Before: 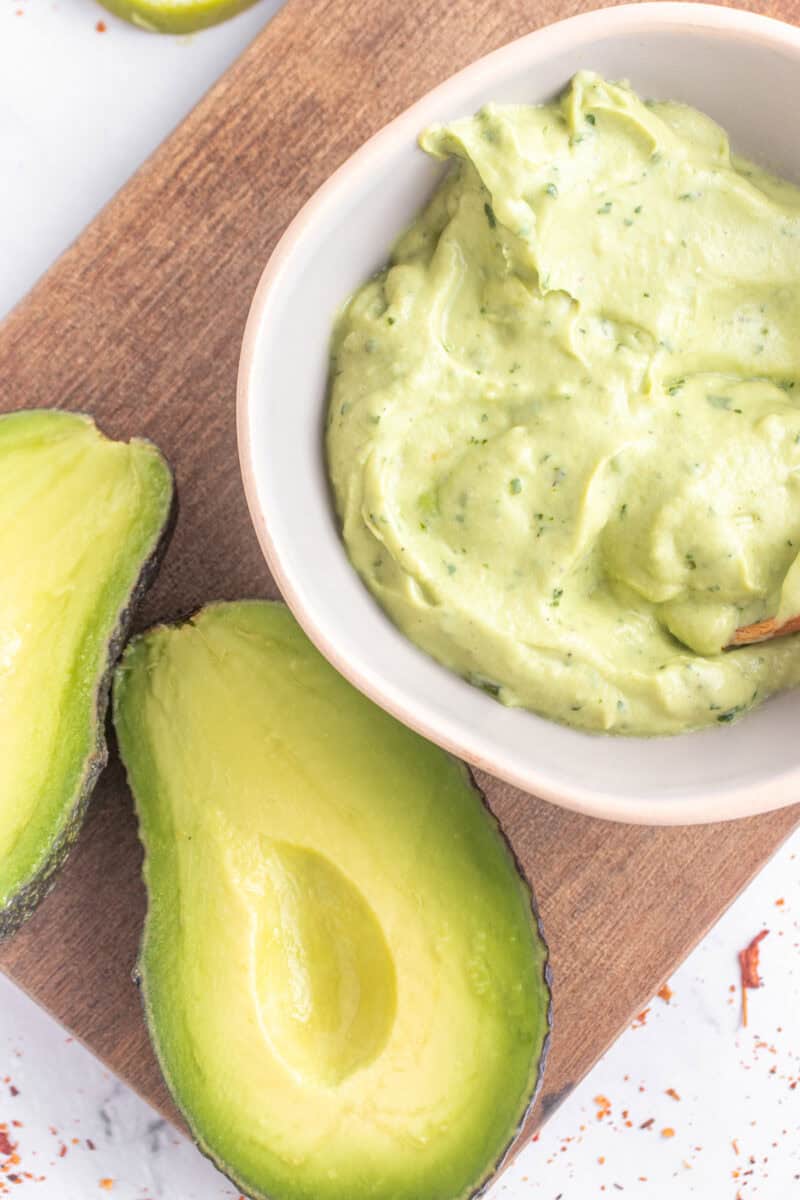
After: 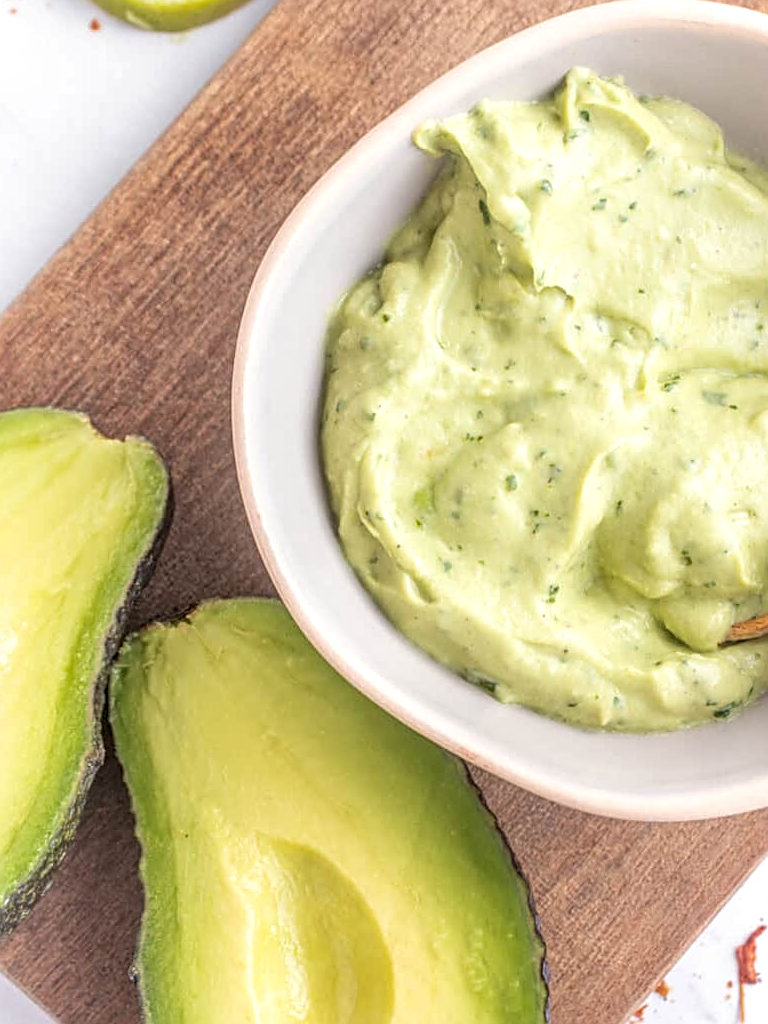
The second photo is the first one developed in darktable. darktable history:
crop and rotate: angle 0.2°, left 0.275%, right 3.127%, bottom 14.18%
local contrast: on, module defaults
sharpen: on, module defaults
